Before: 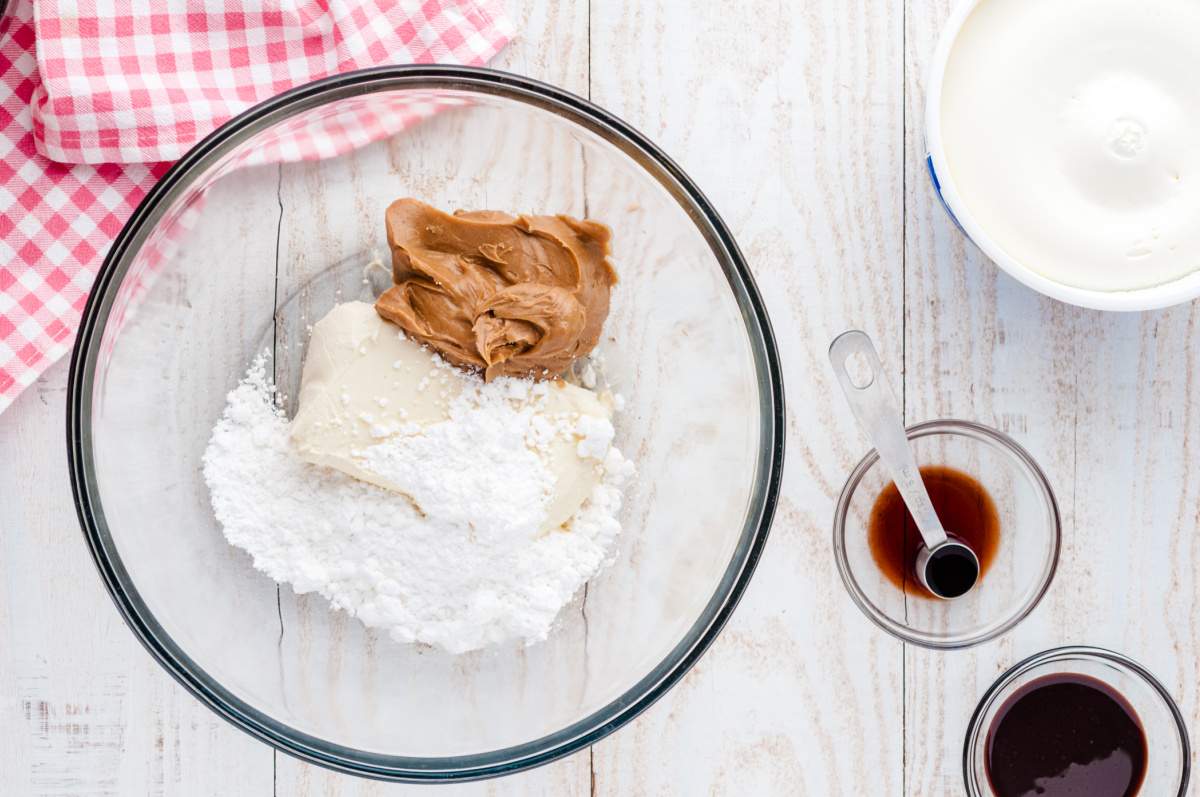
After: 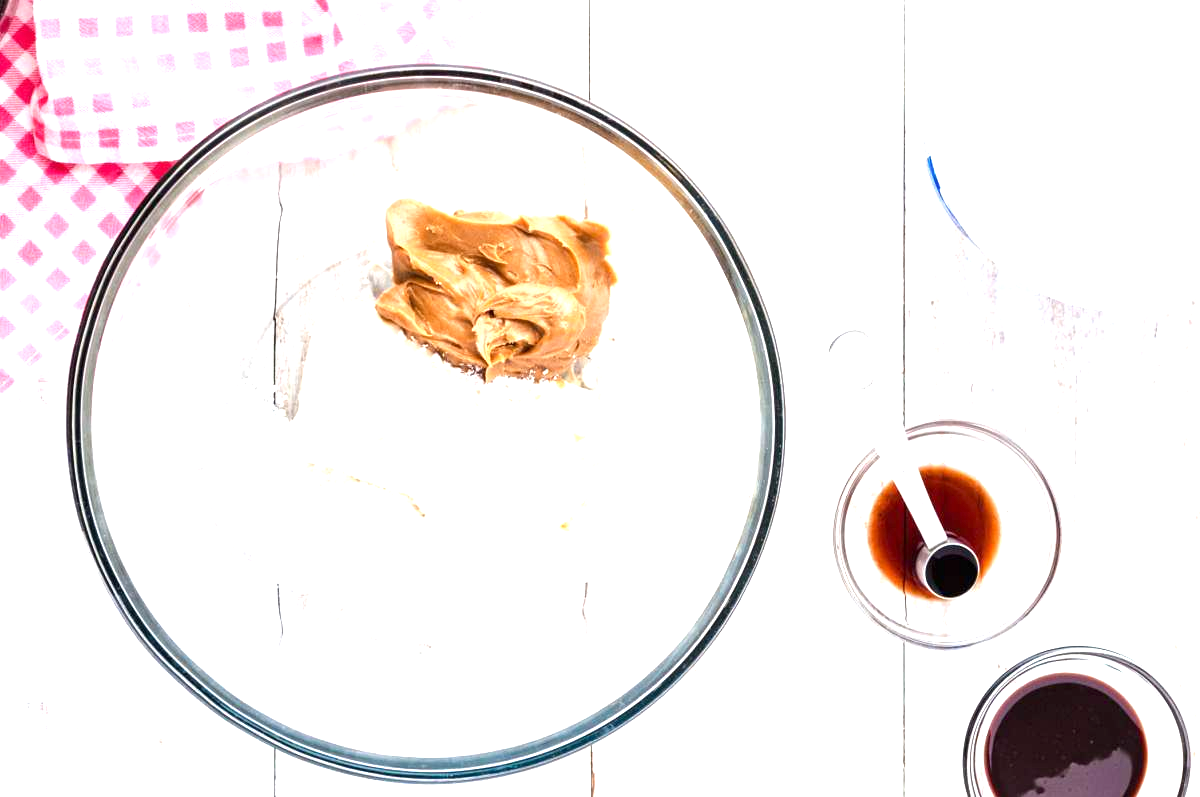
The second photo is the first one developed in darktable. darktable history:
exposure: exposure 1.274 EV, compensate highlight preservation false
tone equalizer: edges refinement/feathering 500, mask exposure compensation -1.57 EV, preserve details guided filter
